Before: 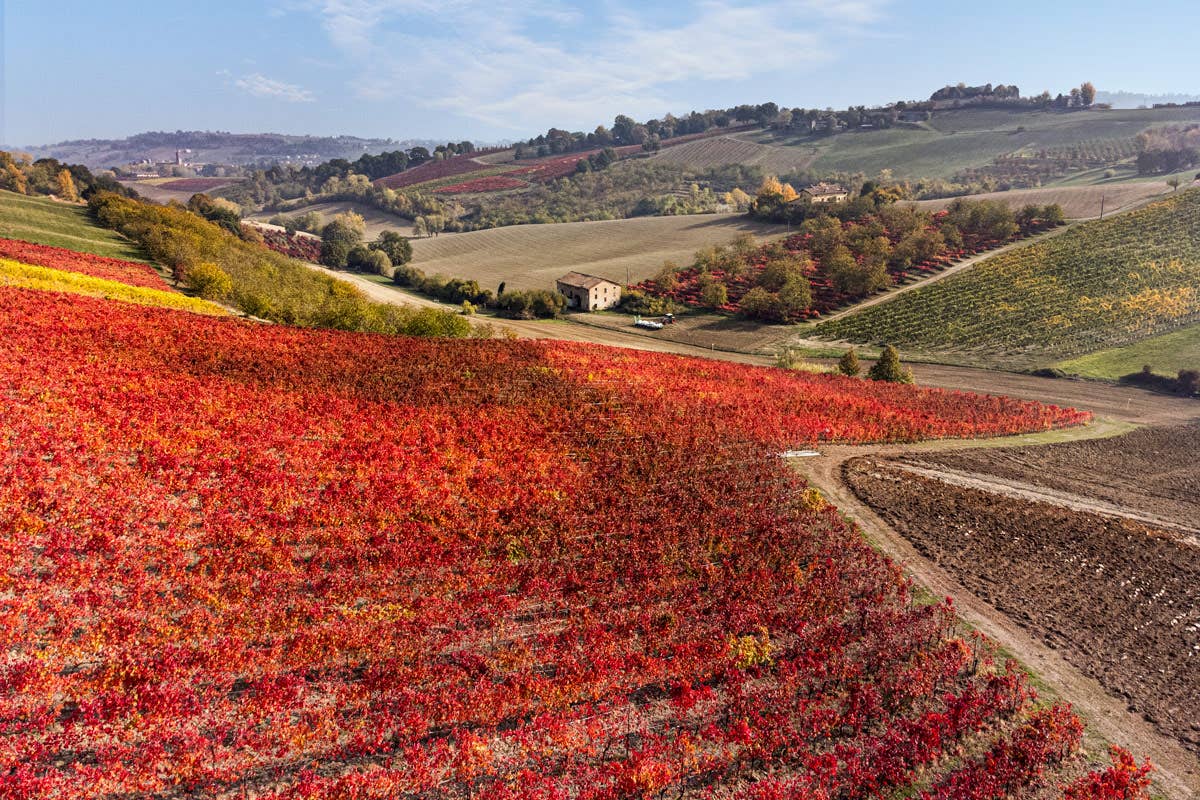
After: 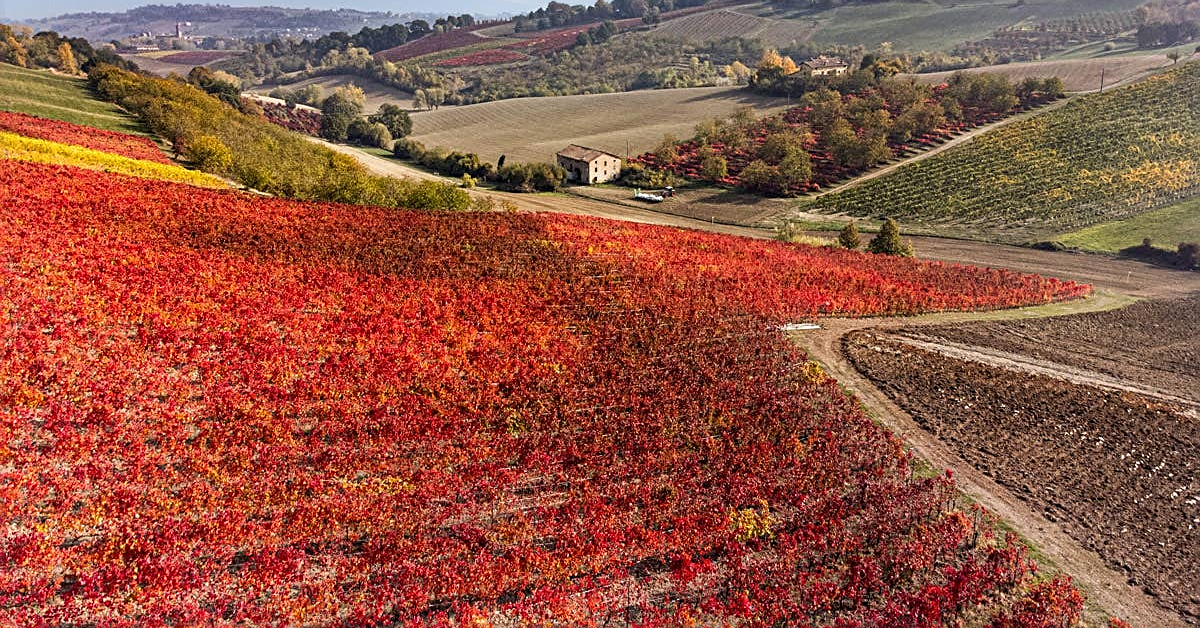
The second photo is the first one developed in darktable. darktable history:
crop and rotate: top 15.945%, bottom 5.487%
sharpen: on, module defaults
